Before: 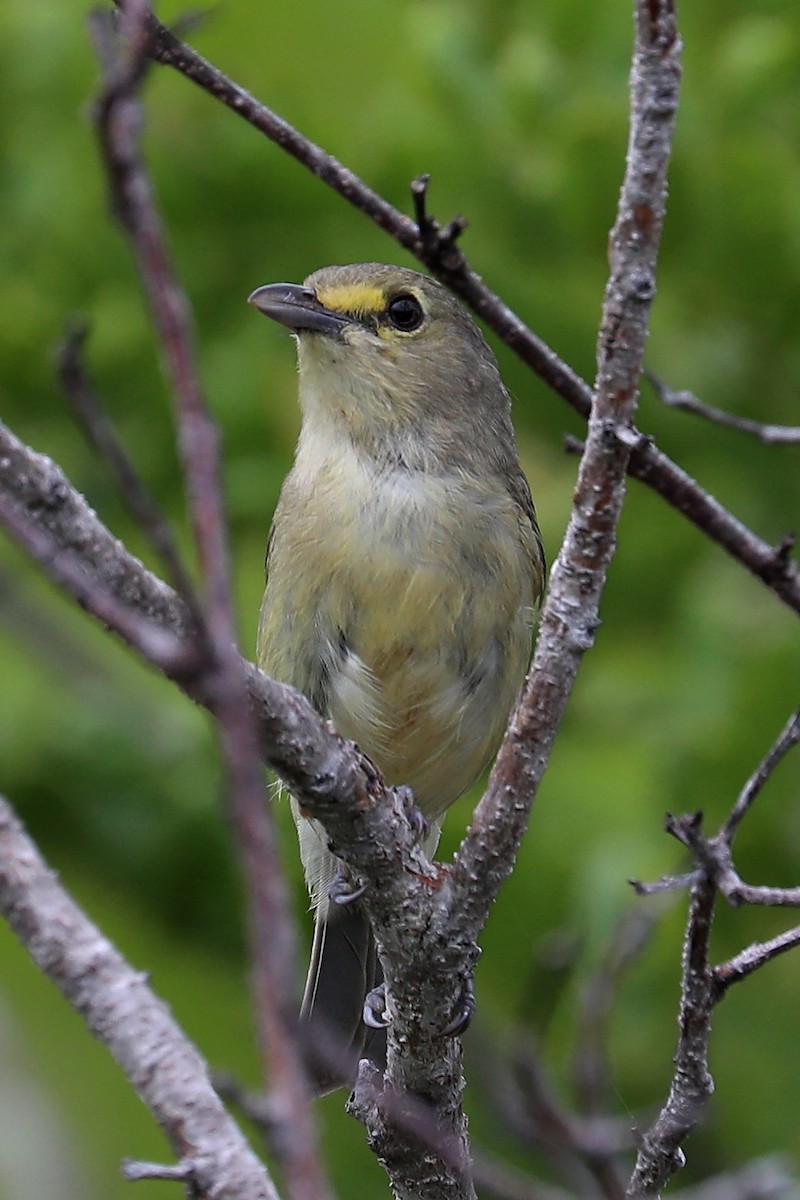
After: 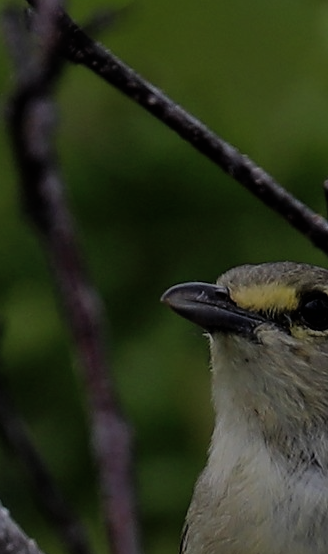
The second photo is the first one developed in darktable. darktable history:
crop and rotate: left 10.895%, top 0.108%, right 48.038%, bottom 53.673%
exposure: exposure -1.978 EV, compensate highlight preservation false
shadows and highlights: shadows 36.48, highlights -27.18, soften with gaussian
filmic rgb: black relative exposure -7.65 EV, white relative exposure 4.56 EV, hardness 3.61, color science v6 (2022)
